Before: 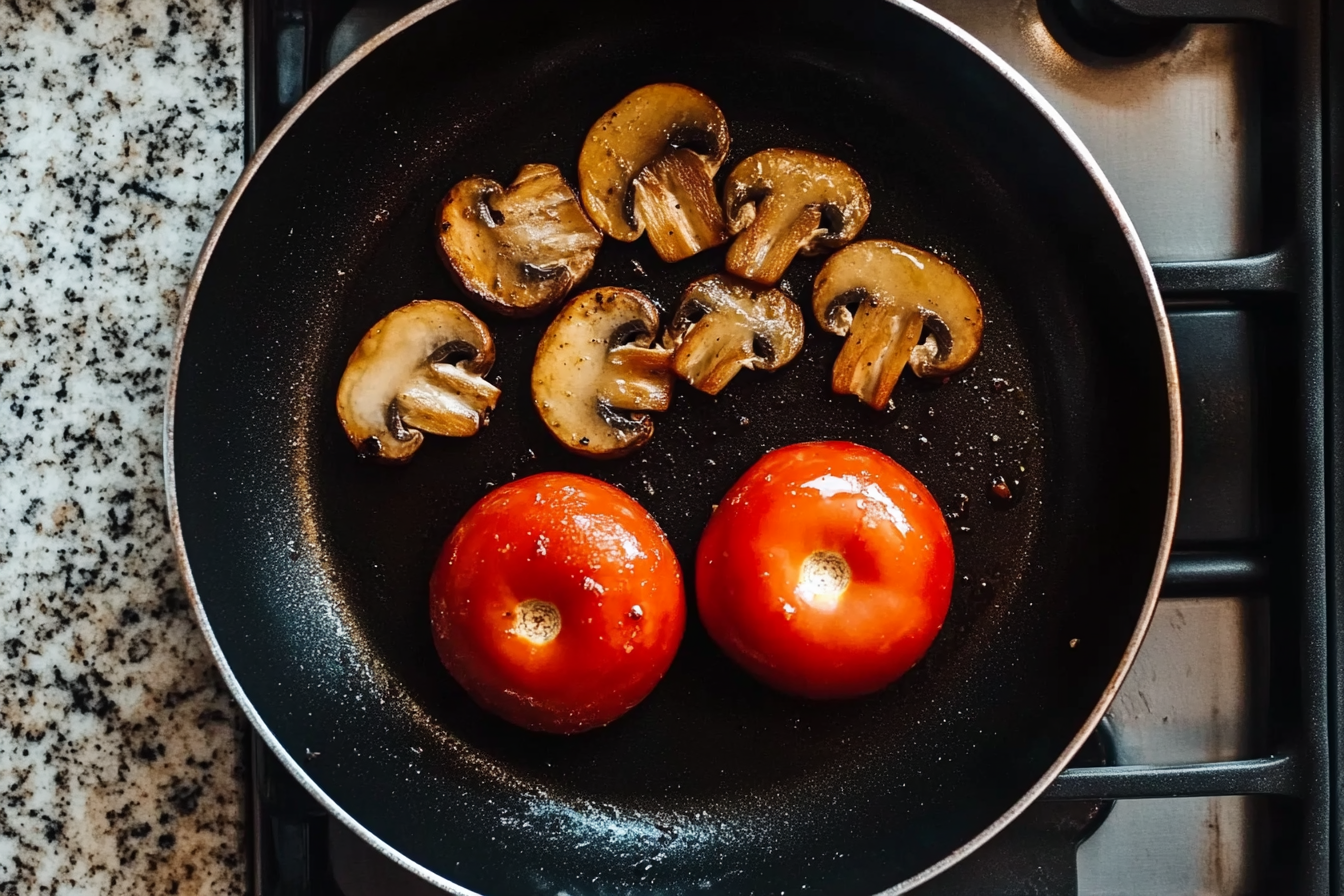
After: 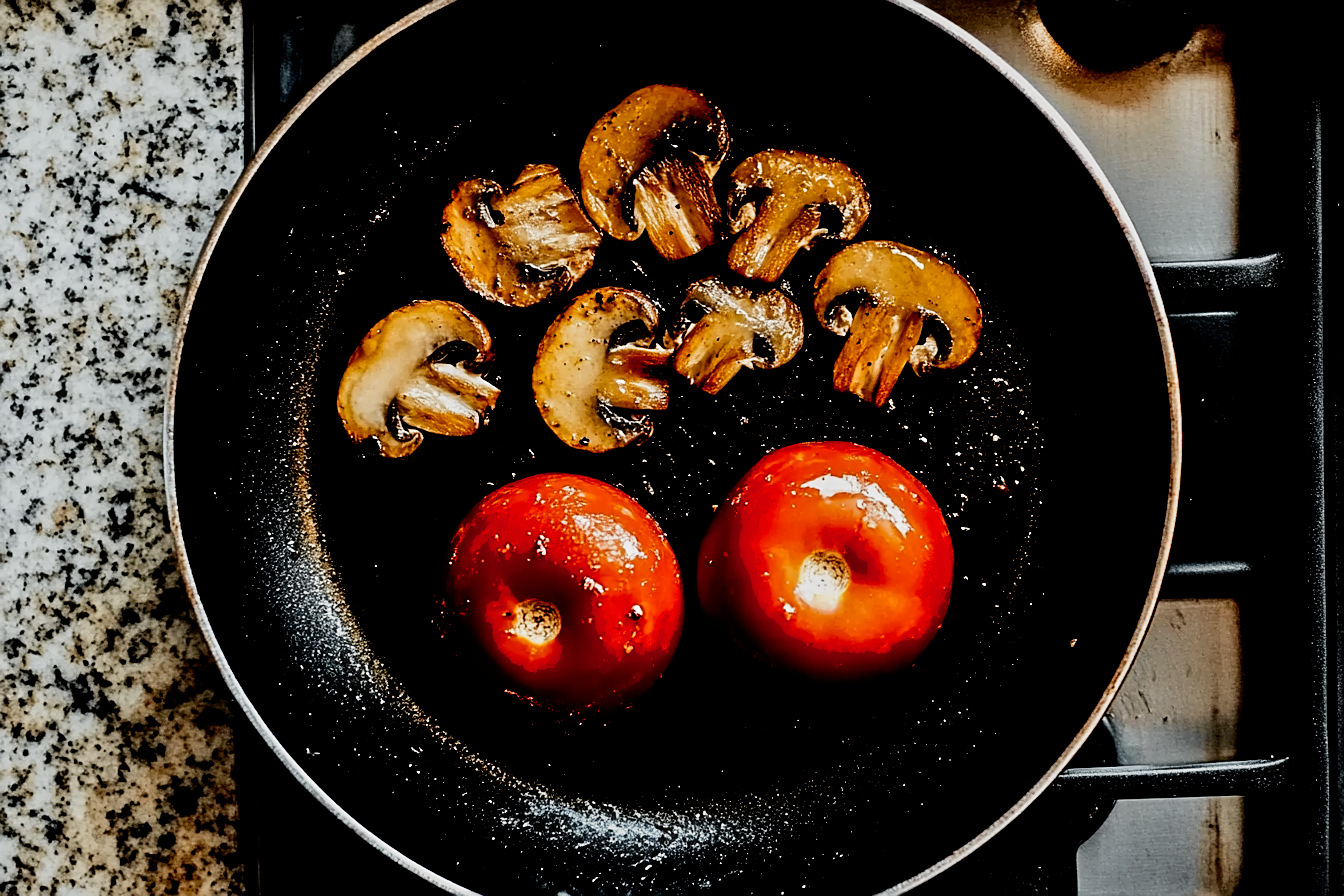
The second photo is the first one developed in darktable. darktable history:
tone equalizer: -8 EV -0.002 EV, -7 EV 0.005 EV, -6 EV -0.008 EV, -5 EV 0.007 EV, -4 EV -0.042 EV, -3 EV -0.233 EV, -2 EV -0.662 EV, -1 EV -0.983 EV, +0 EV -0.969 EV, smoothing diameter 2%, edges refinement/feathering 20, mask exposure compensation -1.57 EV, filter diffusion 5
haze removal: strength -0.1, adaptive false
tone curve: curves: ch0 [(0, 0) (0.765, 0.816) (1, 1)]; ch1 [(0, 0) (0.425, 0.464) (0.5, 0.5) (0.531, 0.522) (0.588, 0.575) (0.994, 0.939)]; ch2 [(0, 0) (0.398, 0.435) (0.455, 0.481) (0.501, 0.504) (0.529, 0.544) (0.584, 0.585) (1, 0.911)], color space Lab, independent channels
exposure: black level correction 0.029, exposure -0.073 EV, compensate highlight preservation false
color balance: contrast 8.5%, output saturation 105%
sharpen: on, module defaults
filmic rgb: black relative exposure -8.2 EV, white relative exposure 2.2 EV, threshold 3 EV, hardness 7.11, latitude 75%, contrast 1.325, highlights saturation mix -2%, shadows ↔ highlights balance 30%, preserve chrominance no, color science v5 (2021), contrast in shadows safe, contrast in highlights safe, enable highlight reconstruction true
